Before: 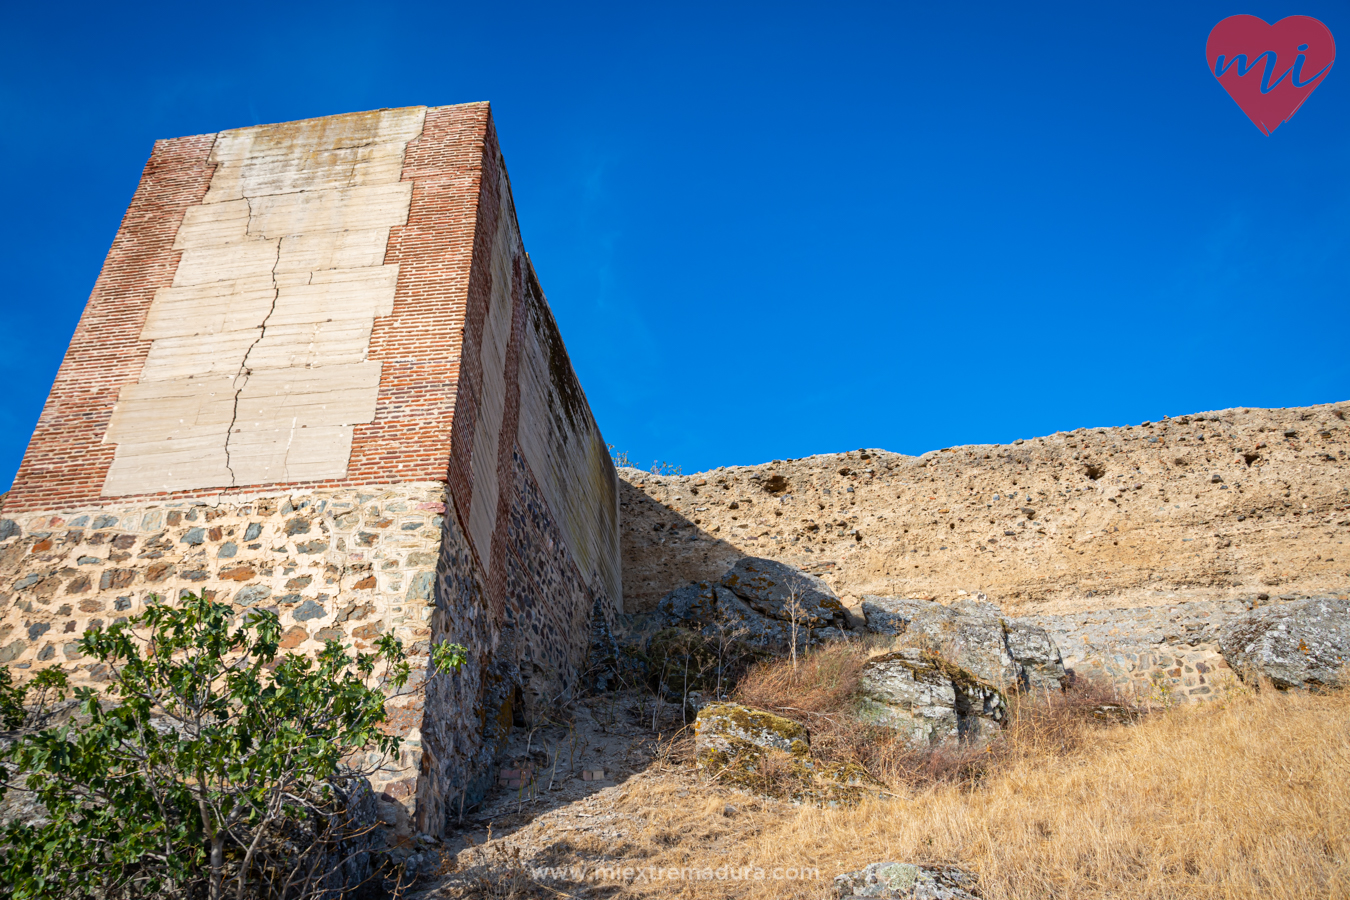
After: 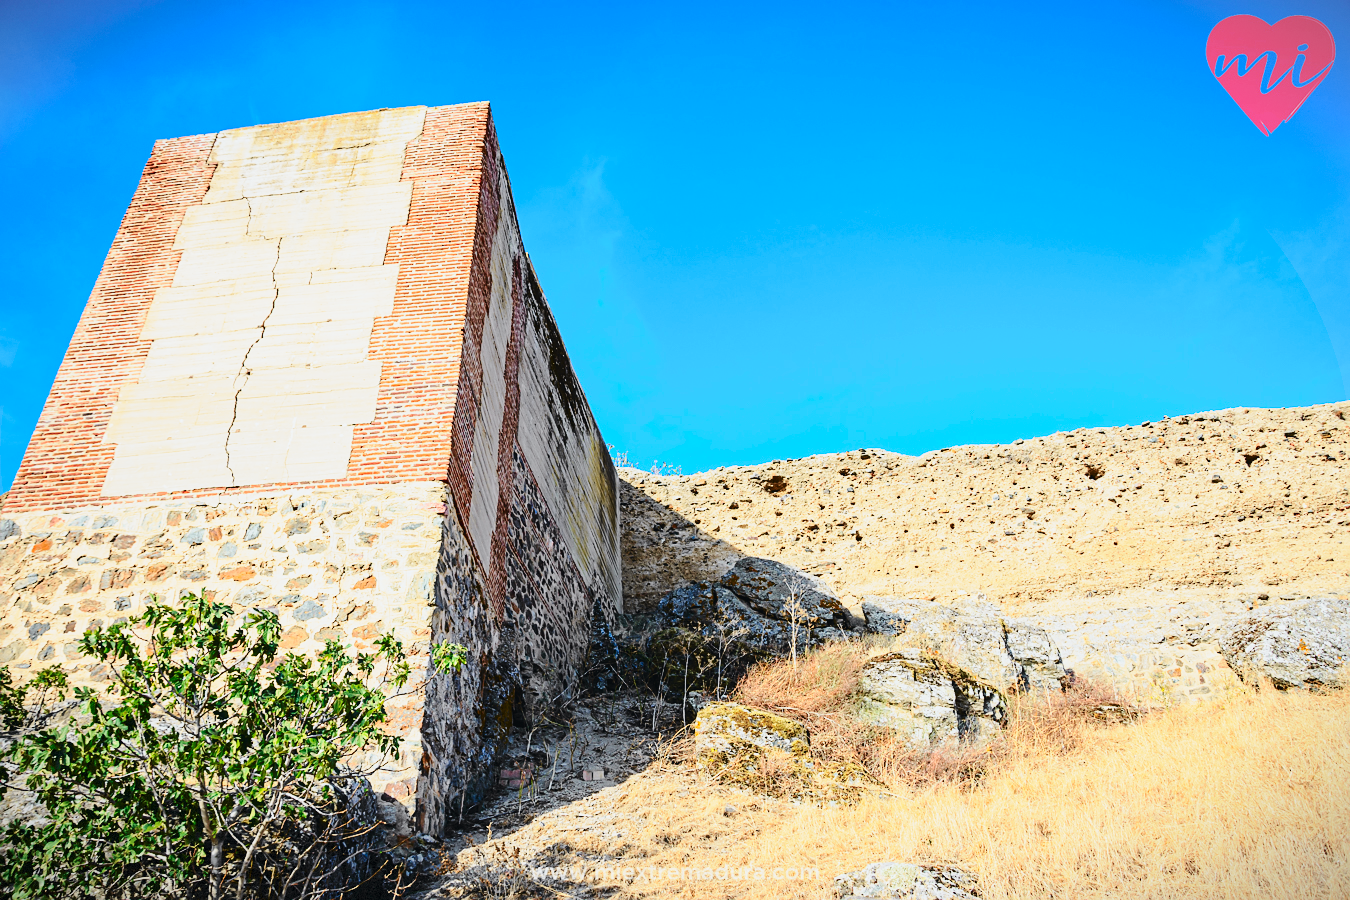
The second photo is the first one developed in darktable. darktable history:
vignetting: fall-off start 100%, brightness -0.406, saturation -0.3, width/height ratio 1.324, dithering 8-bit output, unbound false
base curve: curves: ch0 [(0, 0) (0.028, 0.03) (0.121, 0.232) (0.46, 0.748) (0.859, 0.968) (1, 1)], preserve colors none
sharpen: radius 0.969, amount 0.604
tone curve: curves: ch0 [(0, 0.026) (0.104, 0.1) (0.233, 0.262) (0.398, 0.507) (0.498, 0.621) (0.65, 0.757) (0.835, 0.883) (1, 0.961)]; ch1 [(0, 0) (0.346, 0.307) (0.408, 0.369) (0.453, 0.457) (0.482, 0.476) (0.502, 0.498) (0.521, 0.507) (0.553, 0.554) (0.638, 0.646) (0.693, 0.727) (1, 1)]; ch2 [(0, 0) (0.366, 0.337) (0.434, 0.46) (0.485, 0.494) (0.5, 0.494) (0.511, 0.508) (0.537, 0.55) (0.579, 0.599) (0.663, 0.67) (1, 1)], color space Lab, independent channels, preserve colors none
